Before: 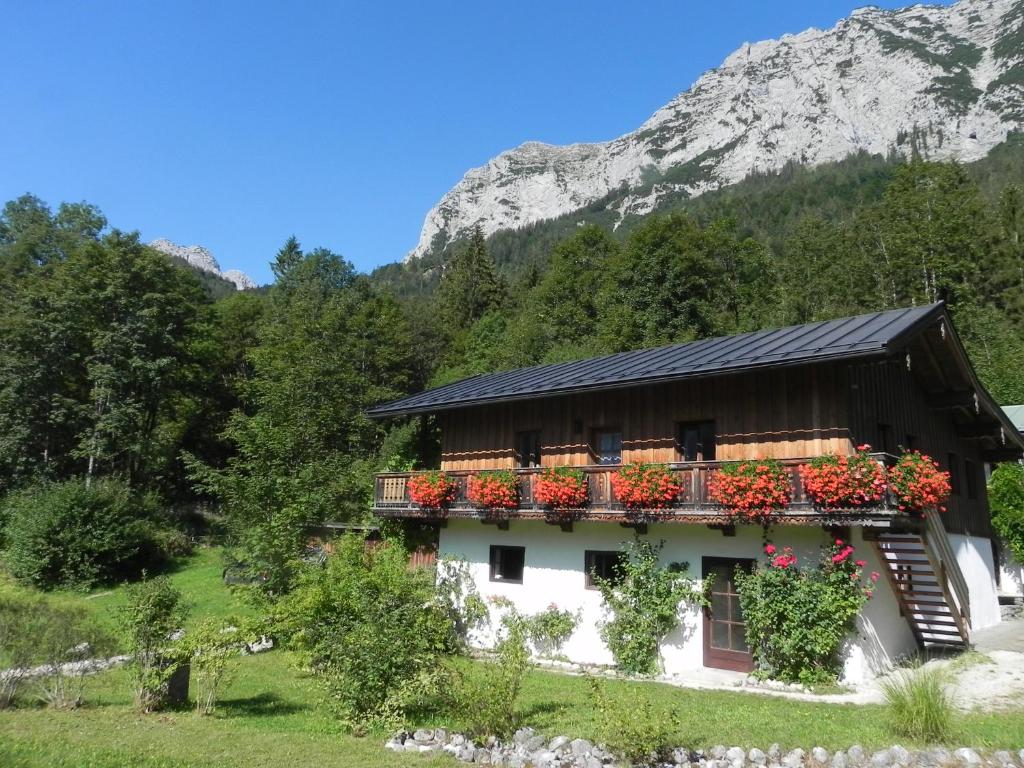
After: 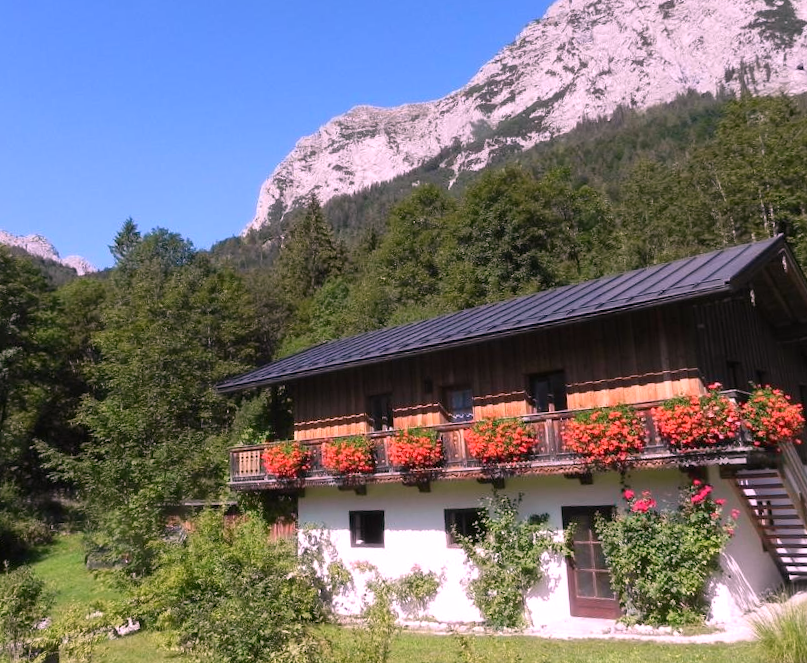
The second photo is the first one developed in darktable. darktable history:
white balance: red 1.188, blue 1.11
crop: left 16.768%, top 8.653%, right 8.362%, bottom 12.485%
rotate and perspective: rotation -4.25°, automatic cropping off
